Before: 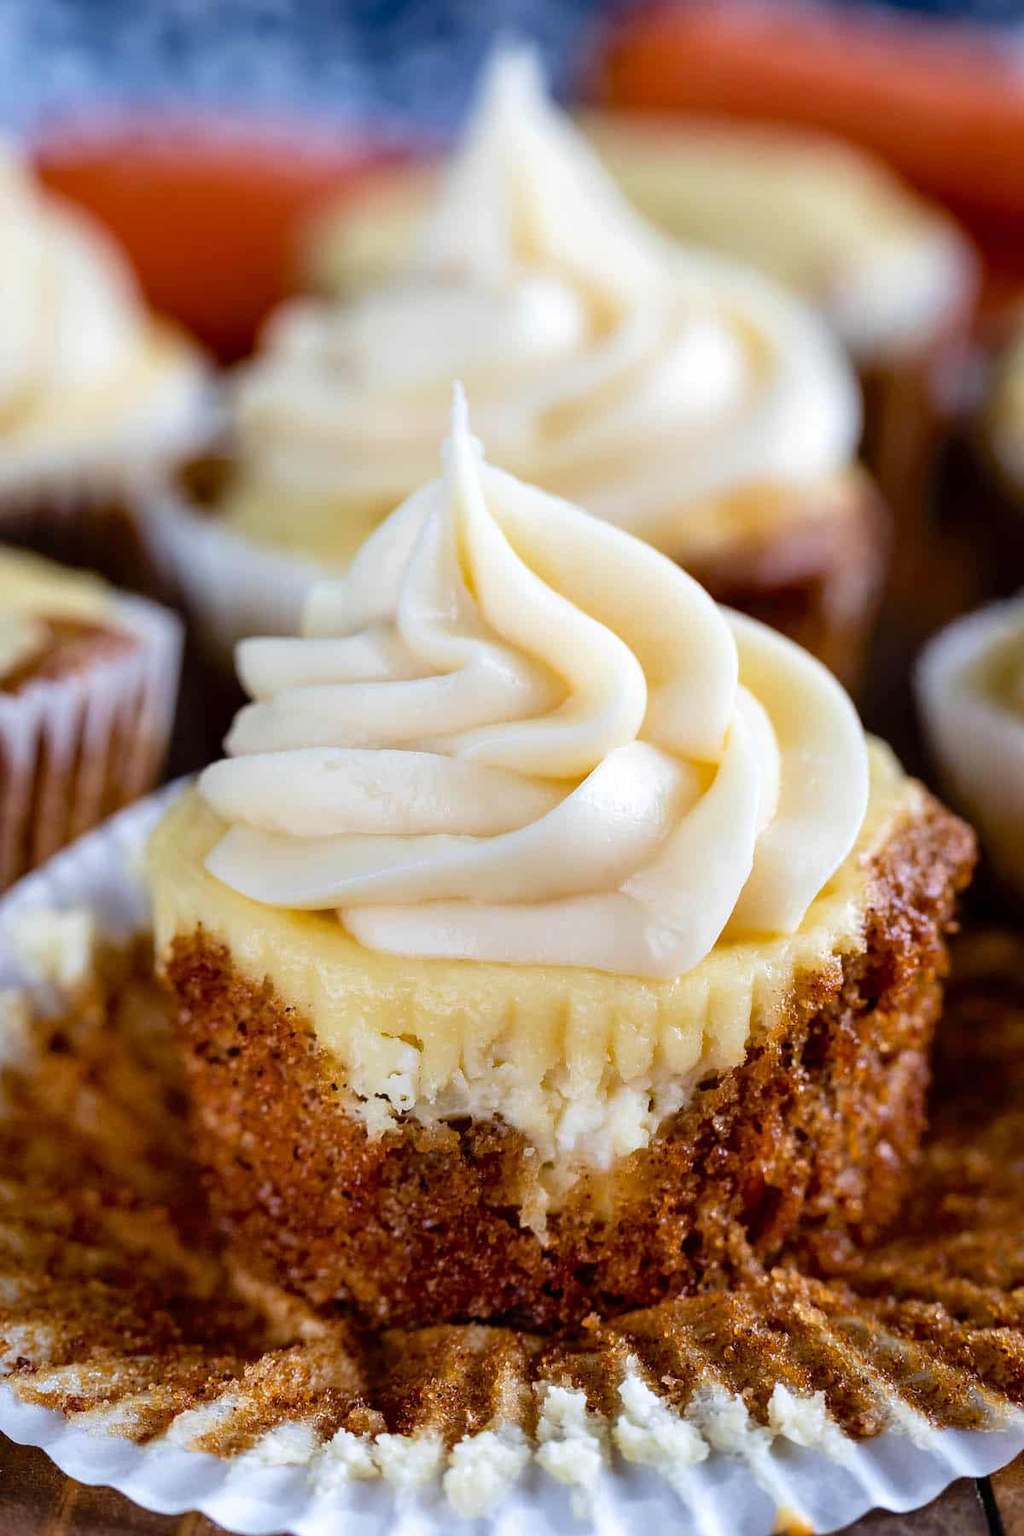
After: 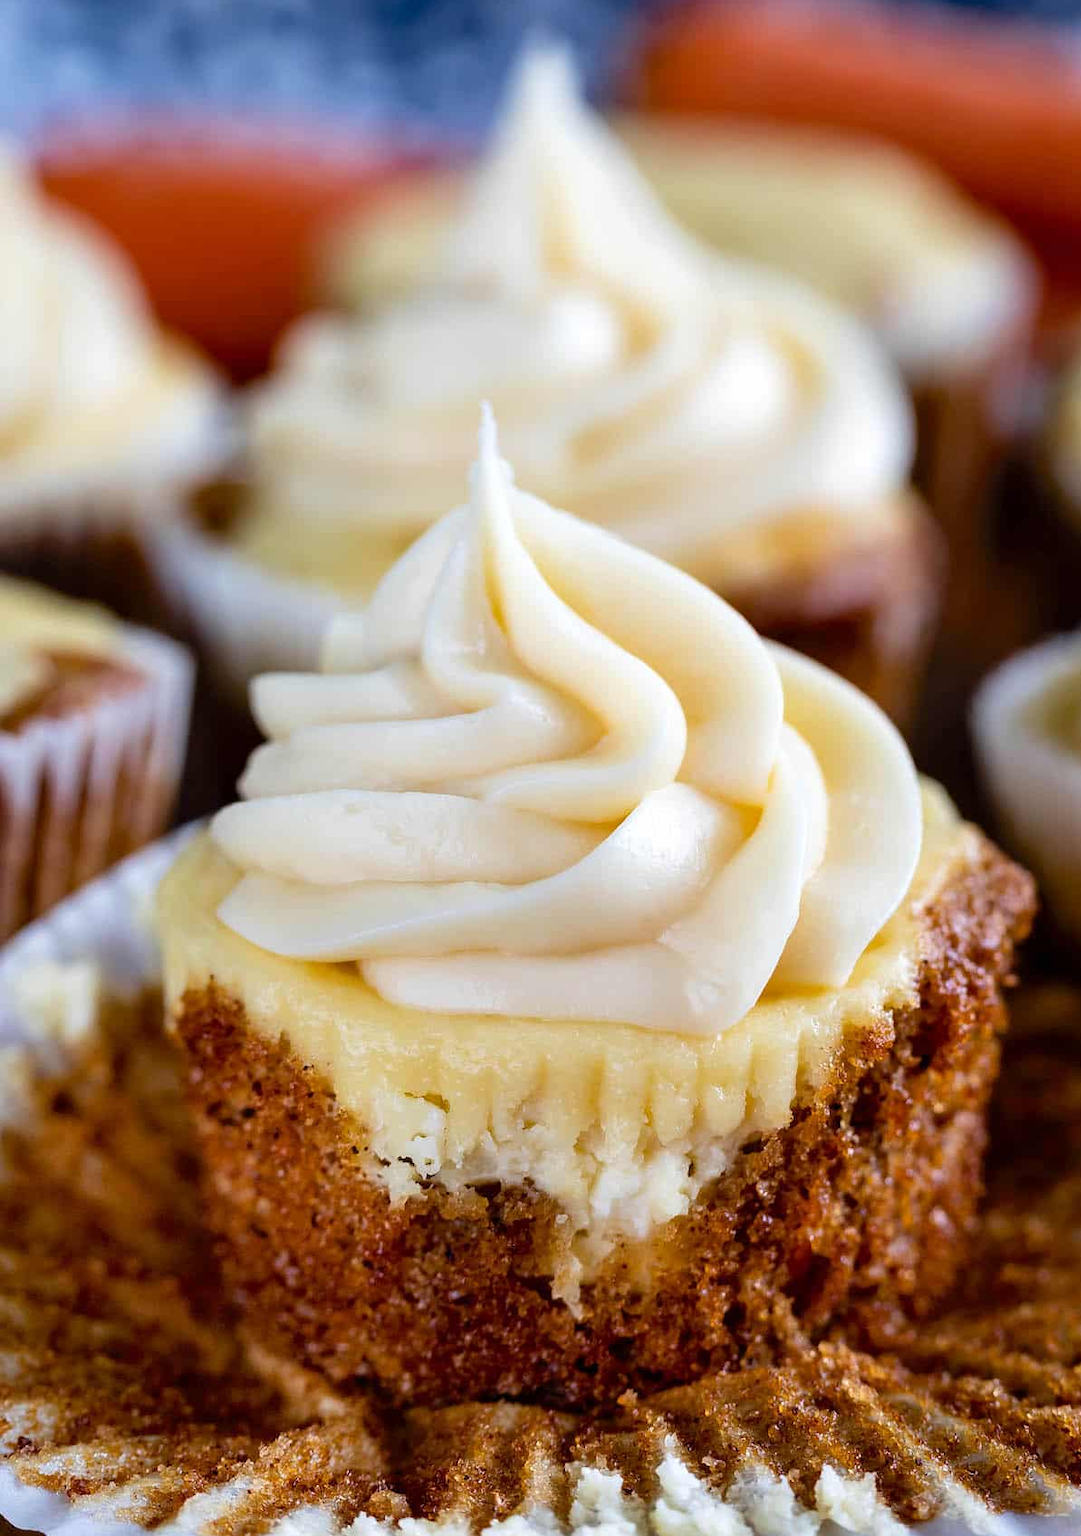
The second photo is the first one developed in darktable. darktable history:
crop: top 0.268%, right 0.254%, bottom 4.996%
